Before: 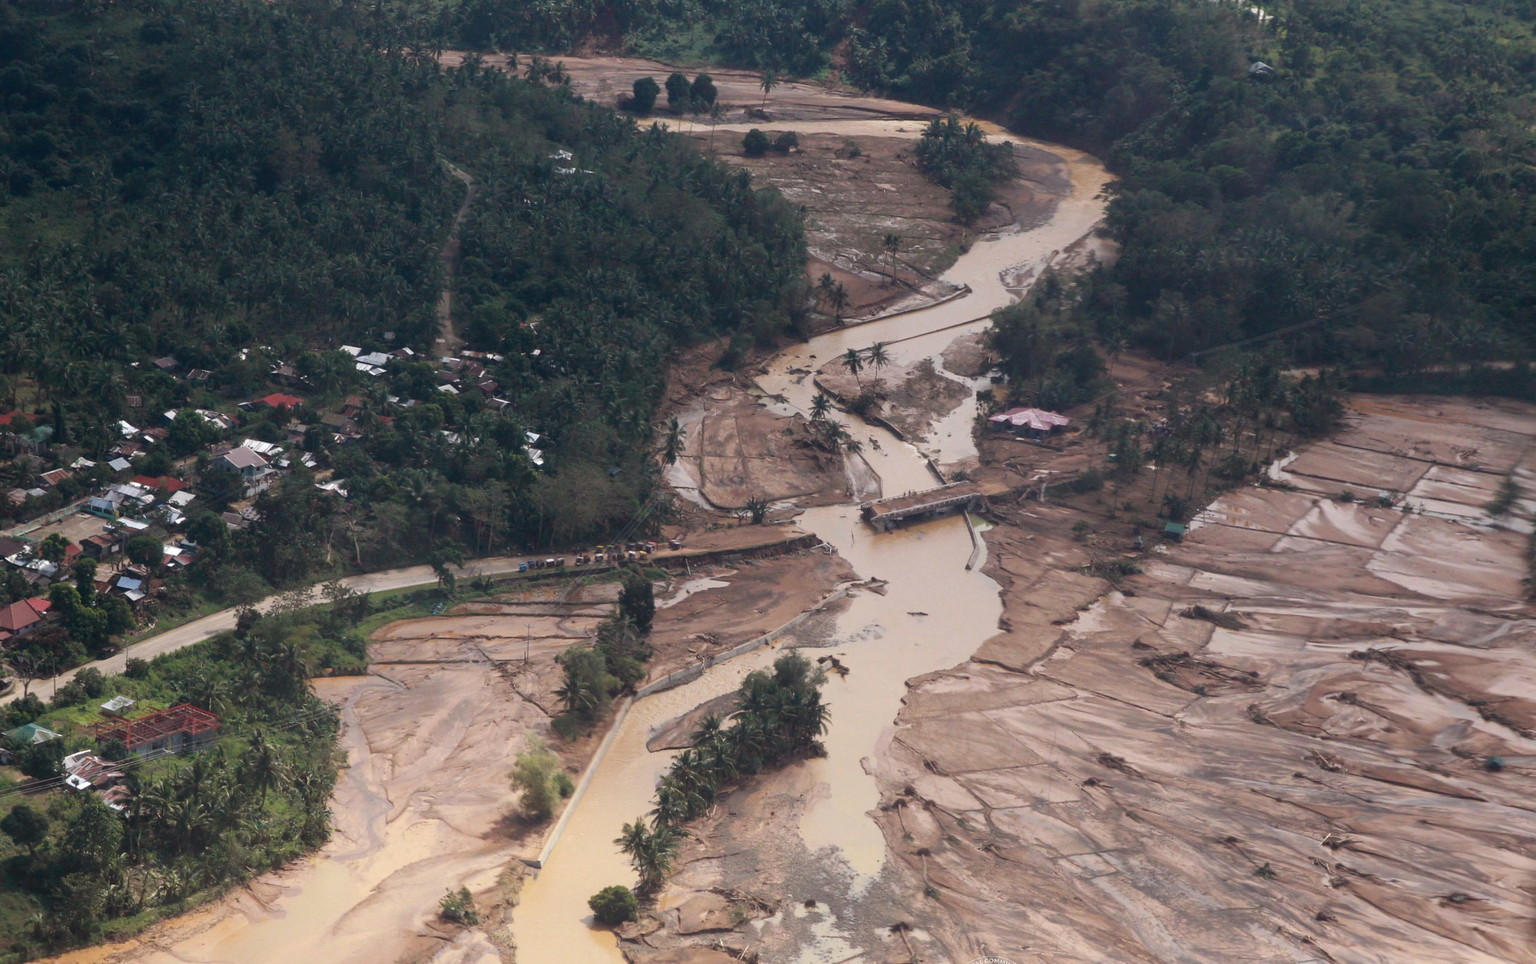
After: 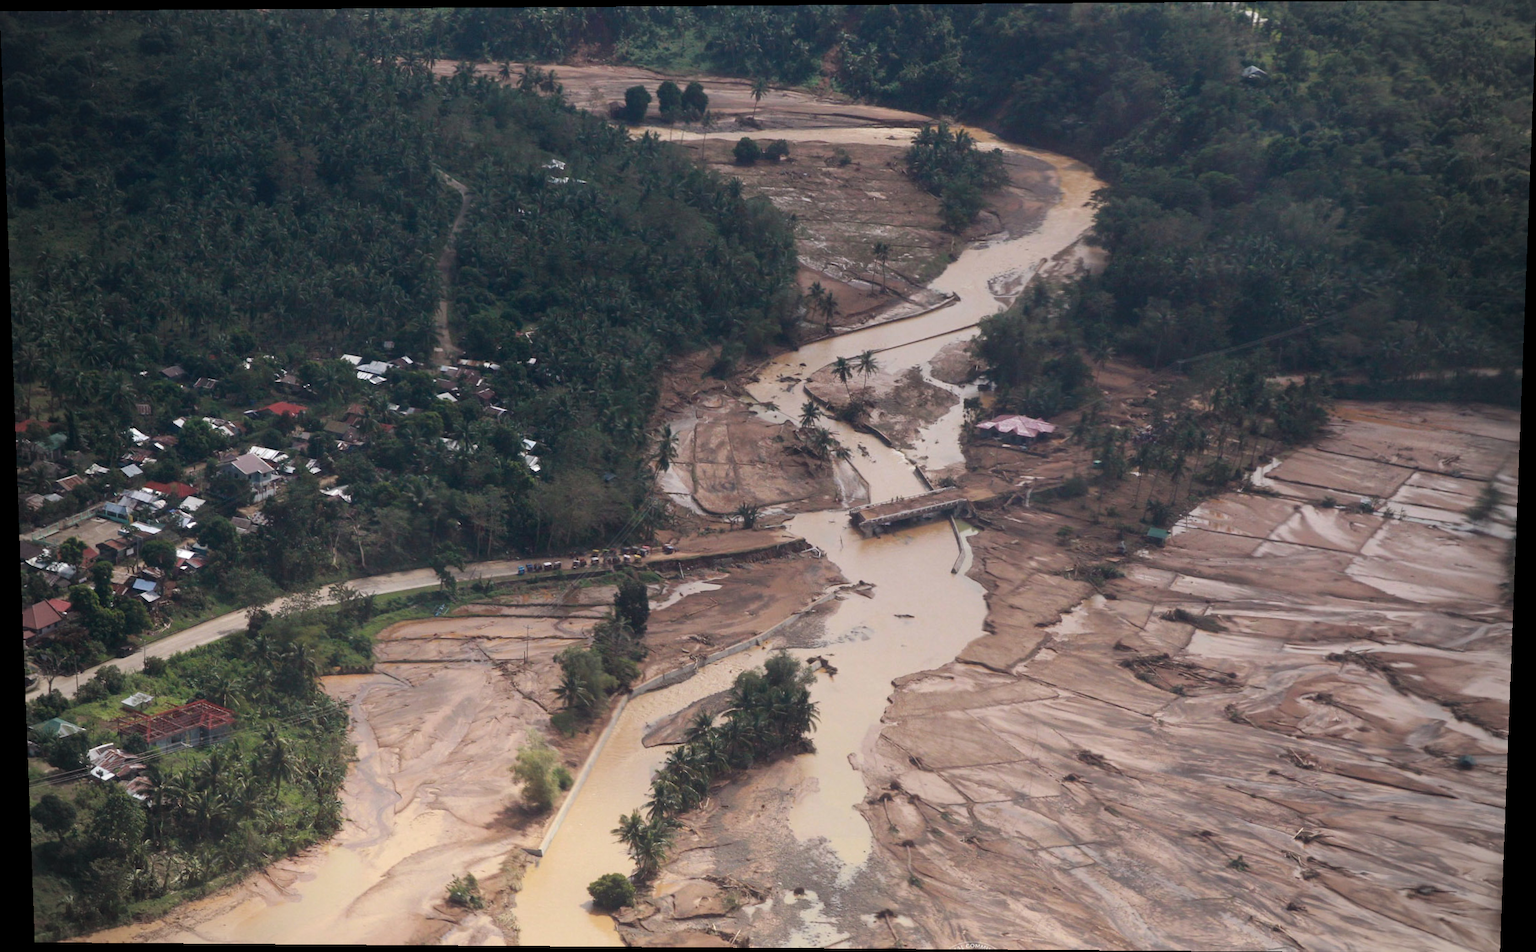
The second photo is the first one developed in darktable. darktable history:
rotate and perspective: lens shift (vertical) 0.048, lens shift (horizontal) -0.024, automatic cropping off
vignetting: fall-off start 79.88%
